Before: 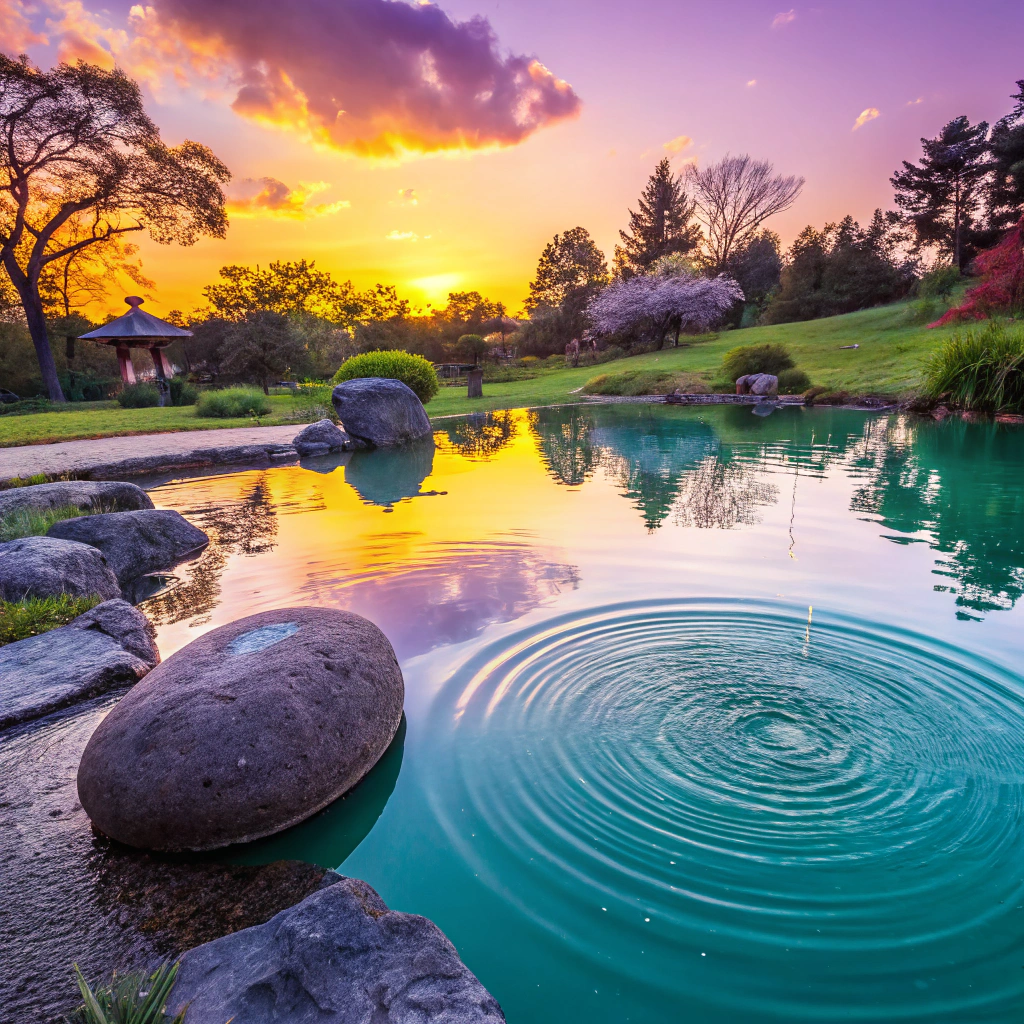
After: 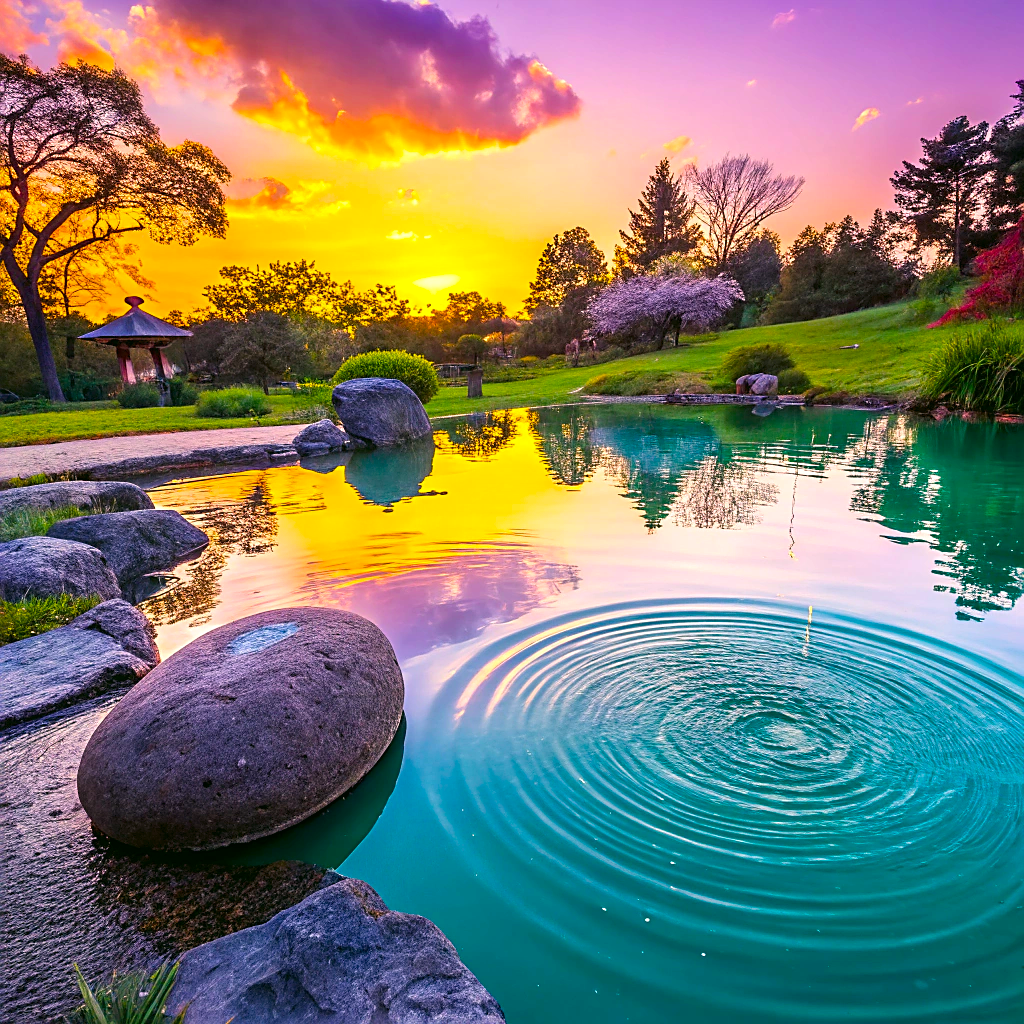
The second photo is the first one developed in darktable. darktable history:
color balance rgb: linear chroma grading › global chroma 15%, perceptual saturation grading › global saturation 30%
levels: levels [0, 0.476, 0.951]
sharpen: on, module defaults
color correction: highlights a* 4.02, highlights b* 4.98, shadows a* -7.55, shadows b* 4.98
